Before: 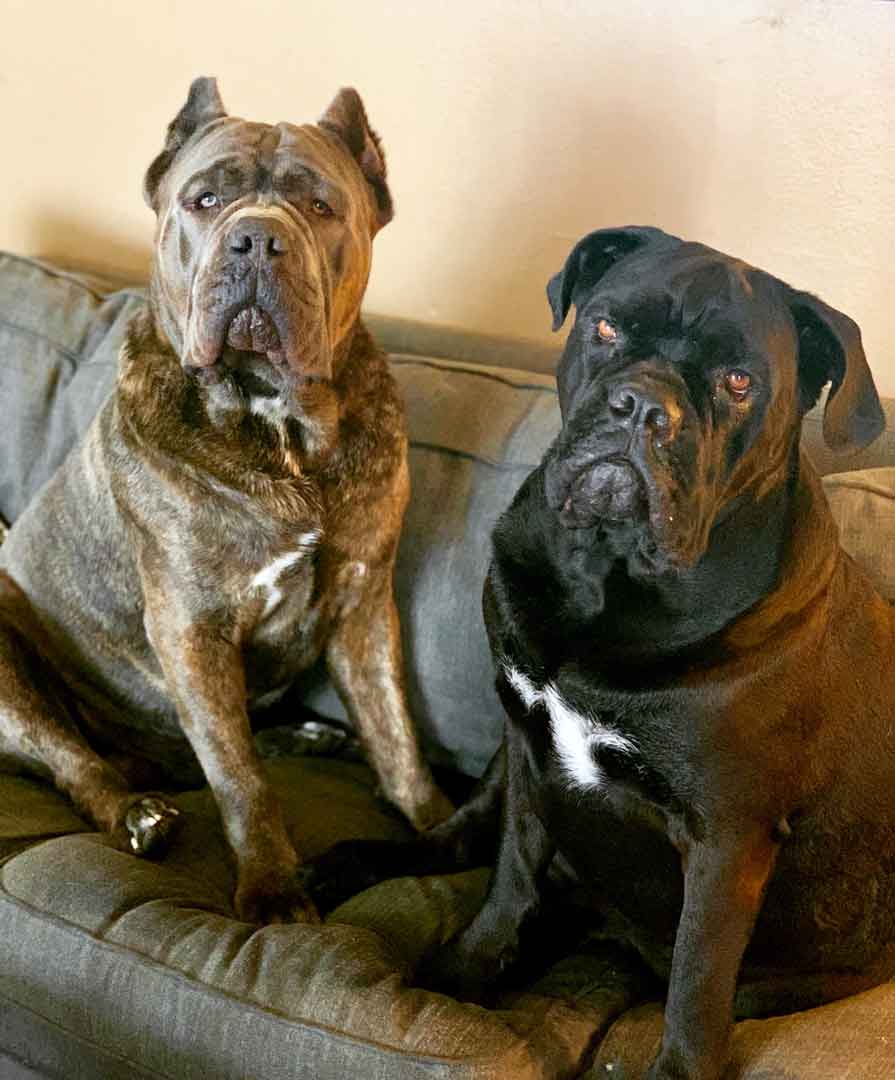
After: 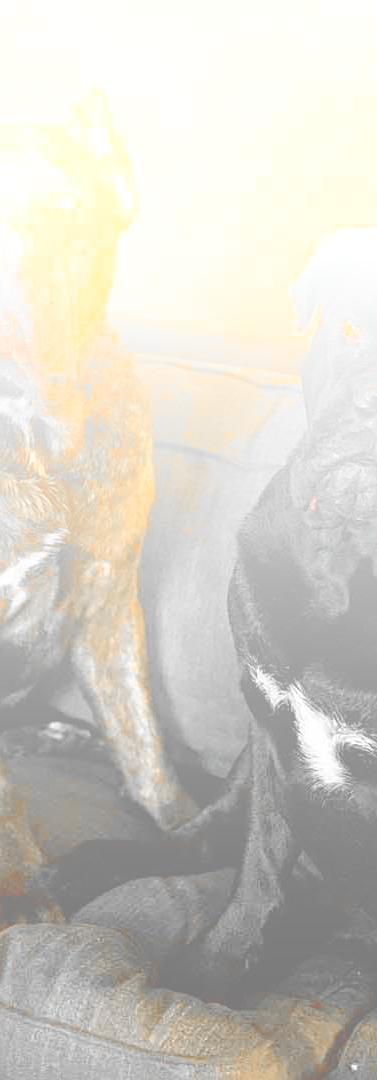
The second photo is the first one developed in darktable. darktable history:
crop: left 28.583%, right 29.231%
sharpen: on, module defaults
color contrast: green-magenta contrast 0.85, blue-yellow contrast 1.25, unbound 0
color balance: output saturation 120%
bloom: size 85%, threshold 5%, strength 85%
color zones: curves: ch0 [(0, 0.65) (0.096, 0.644) (0.221, 0.539) (0.429, 0.5) (0.571, 0.5) (0.714, 0.5) (0.857, 0.5) (1, 0.65)]; ch1 [(0, 0.5) (0.143, 0.5) (0.257, -0.002) (0.429, 0.04) (0.571, -0.001) (0.714, -0.015) (0.857, 0.024) (1, 0.5)]
